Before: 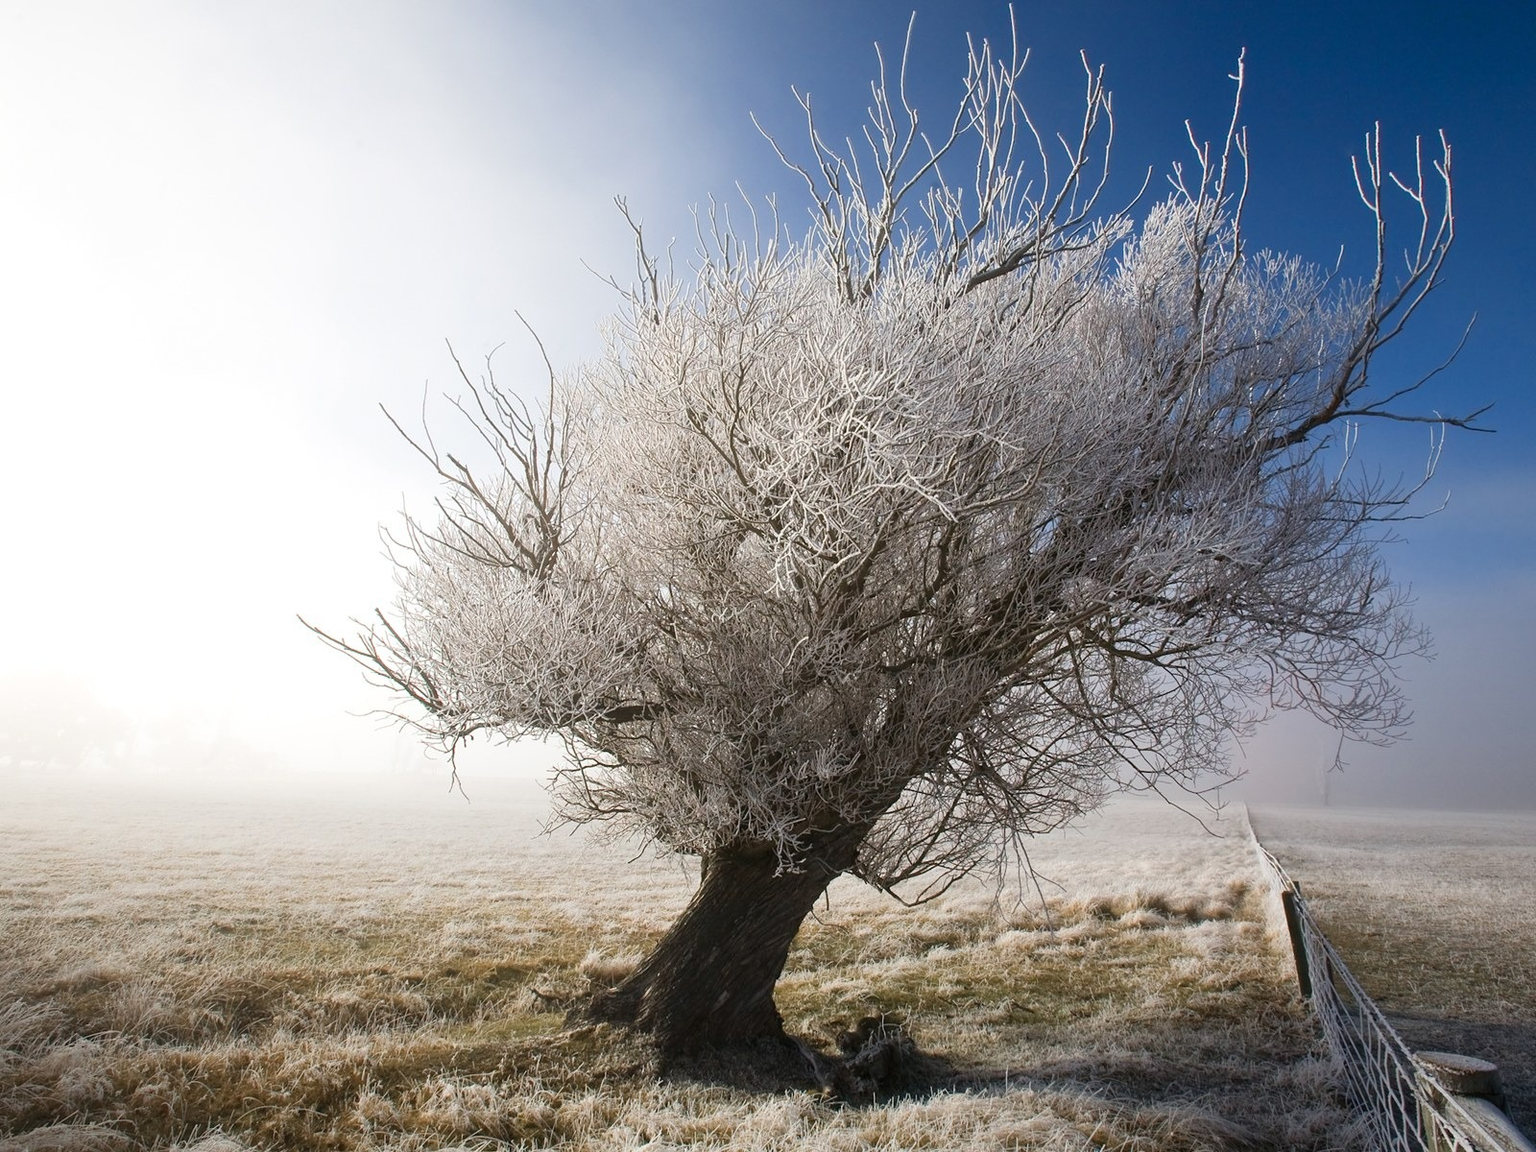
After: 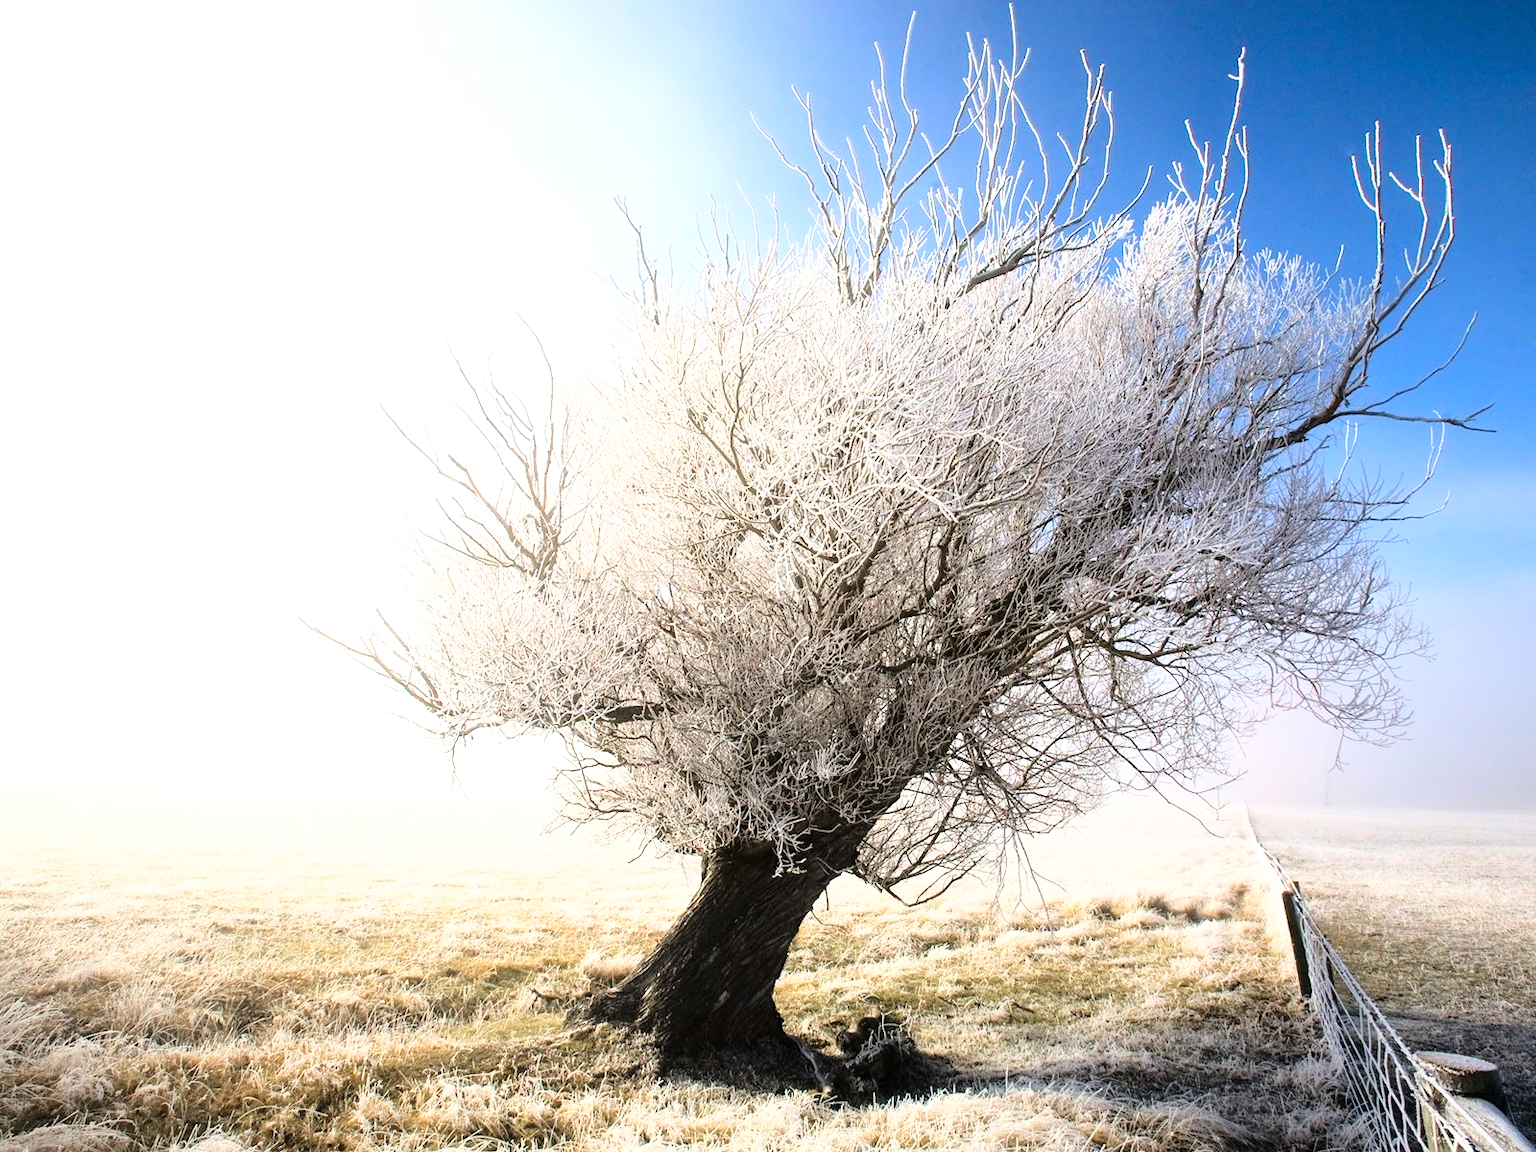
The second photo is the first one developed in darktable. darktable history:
tone equalizer: -8 EV -0.772 EV, -7 EV -0.74 EV, -6 EV -0.579 EV, -5 EV -0.371 EV, -3 EV 0.402 EV, -2 EV 0.6 EV, -1 EV 0.691 EV, +0 EV 0.739 EV
base curve: curves: ch0 [(0, 0) (0.008, 0.007) (0.022, 0.029) (0.048, 0.089) (0.092, 0.197) (0.191, 0.399) (0.275, 0.534) (0.357, 0.65) (0.477, 0.78) (0.542, 0.833) (0.799, 0.973) (1, 1)]
